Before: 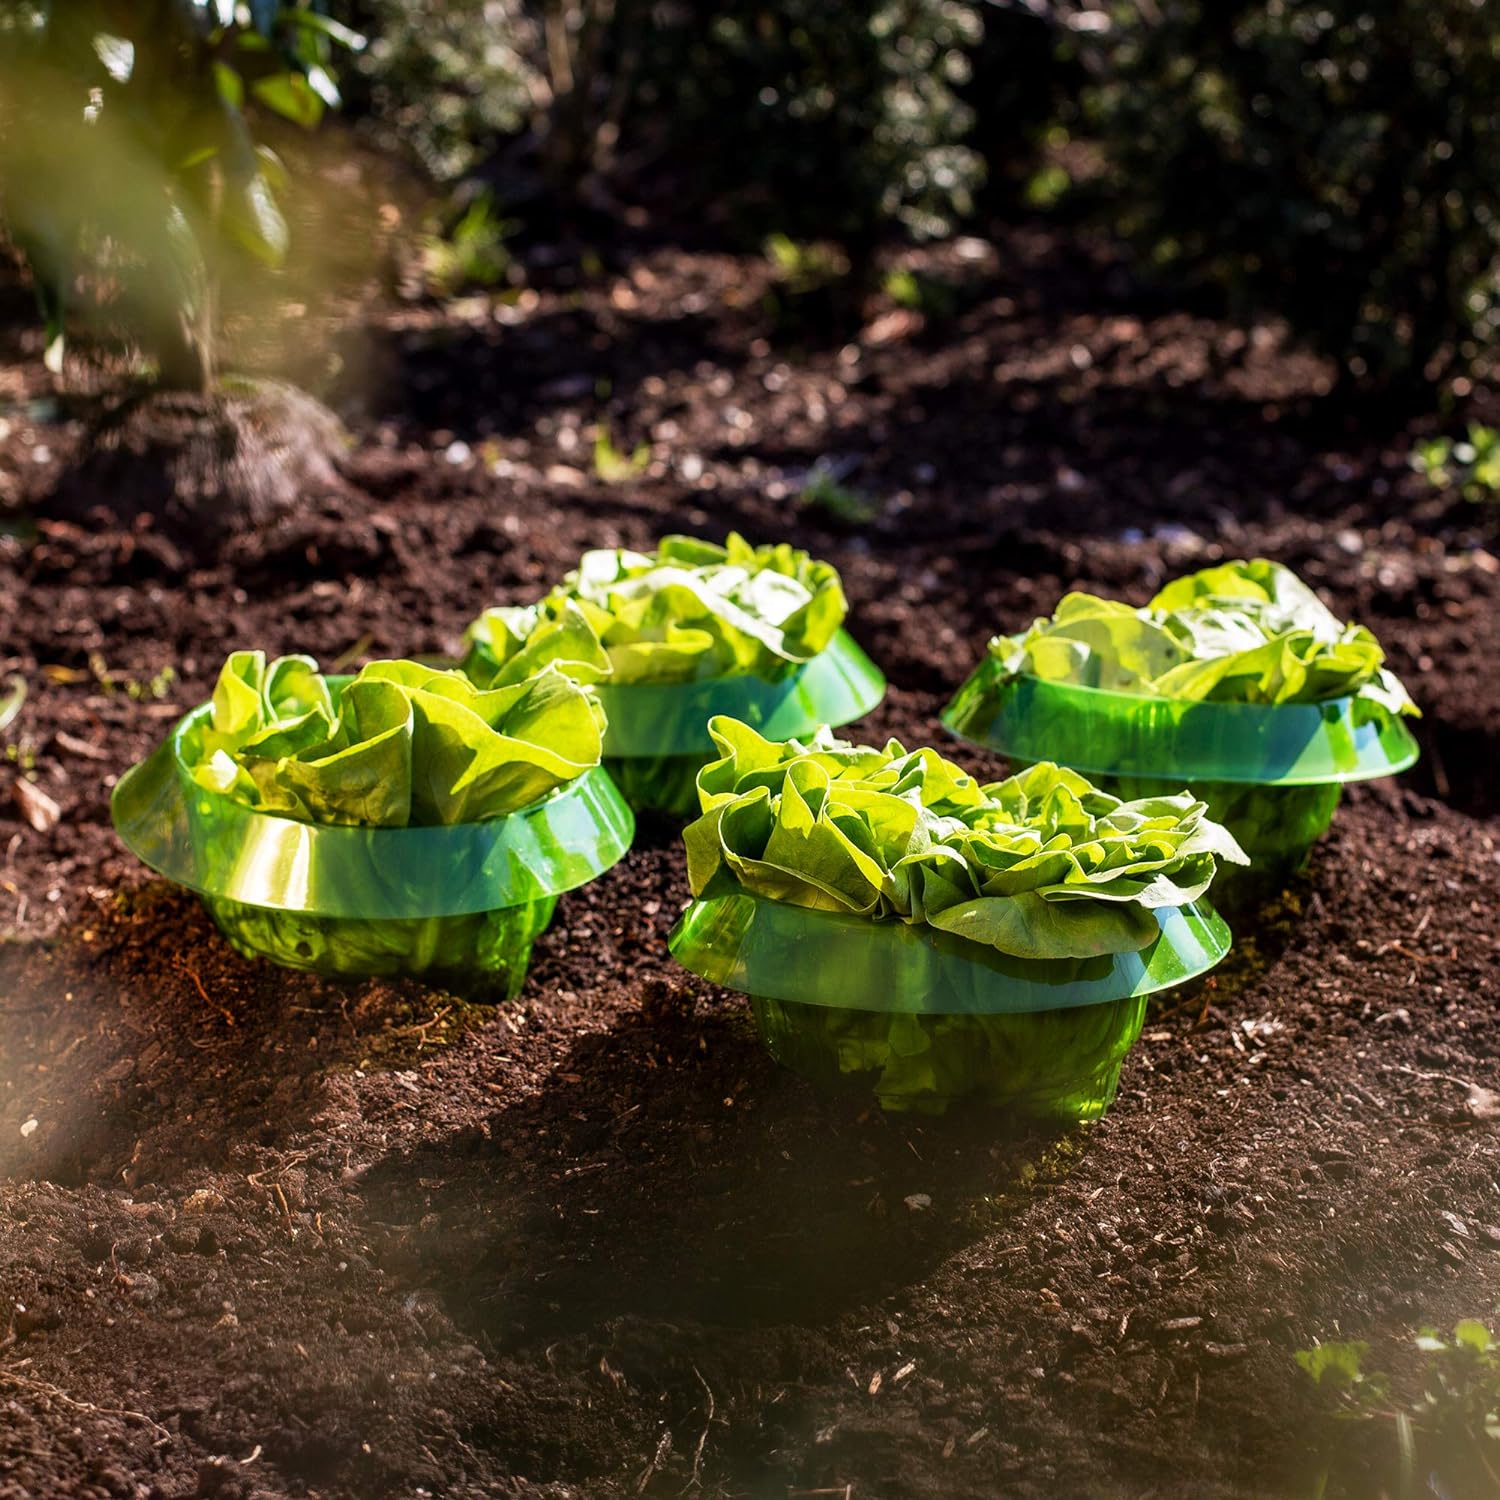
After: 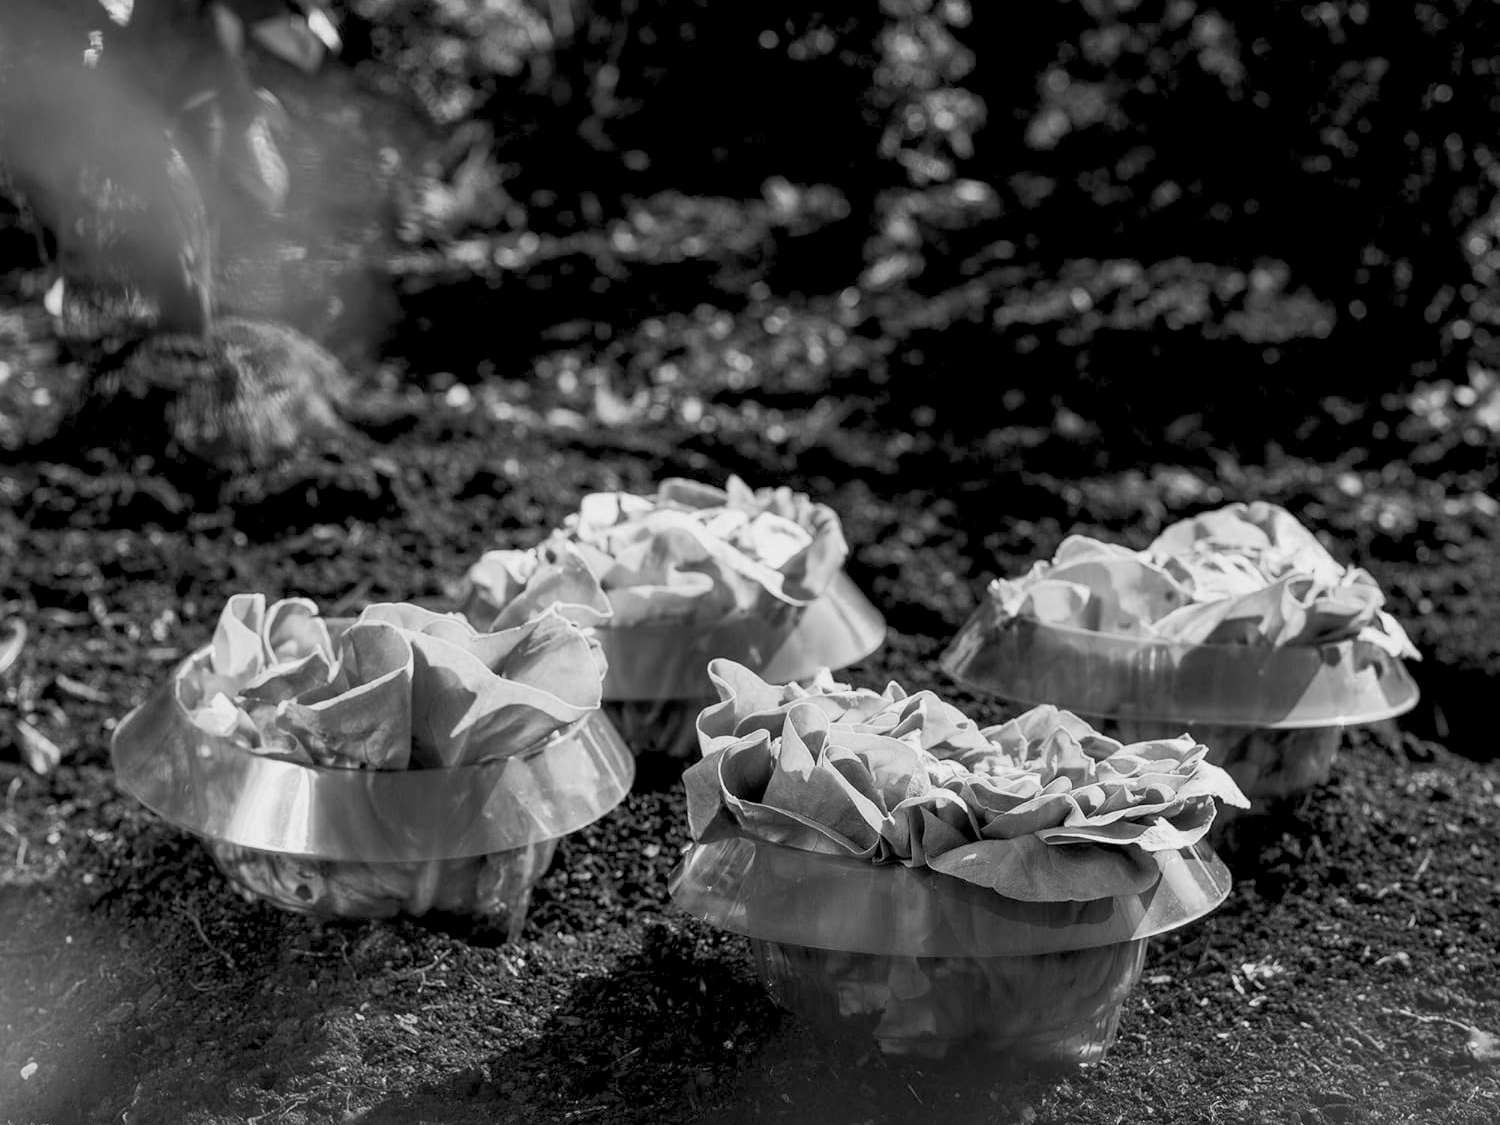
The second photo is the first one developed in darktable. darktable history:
color balance: contrast fulcrum 17.78%
tone equalizer: on, module defaults
crop: top 3.857%, bottom 21.132%
monochrome: on, module defaults
rgb levels: mode RGB, independent channels, levels [[0, 0.474, 1], [0, 0.5, 1], [0, 0.5, 1]]
color balance rgb: global offset › luminance -0.5%, perceptual saturation grading › highlights -17.77%, perceptual saturation grading › mid-tones 33.1%, perceptual saturation grading › shadows 50.52%, perceptual brilliance grading › highlights 10.8%, perceptual brilliance grading › shadows -10.8%, global vibrance 24.22%, contrast -25%
color zones: curves: ch0 [(0, 0.5) (0.125, 0.4) (0.25, 0.5) (0.375, 0.4) (0.5, 0.4) (0.625, 0.6) (0.75, 0.6) (0.875, 0.5)]; ch1 [(0, 0.35) (0.125, 0.45) (0.25, 0.35) (0.375, 0.35) (0.5, 0.35) (0.625, 0.35) (0.75, 0.45) (0.875, 0.35)]; ch2 [(0, 0.6) (0.125, 0.5) (0.25, 0.5) (0.375, 0.6) (0.5, 0.6) (0.625, 0.5) (0.75, 0.5) (0.875, 0.5)]
